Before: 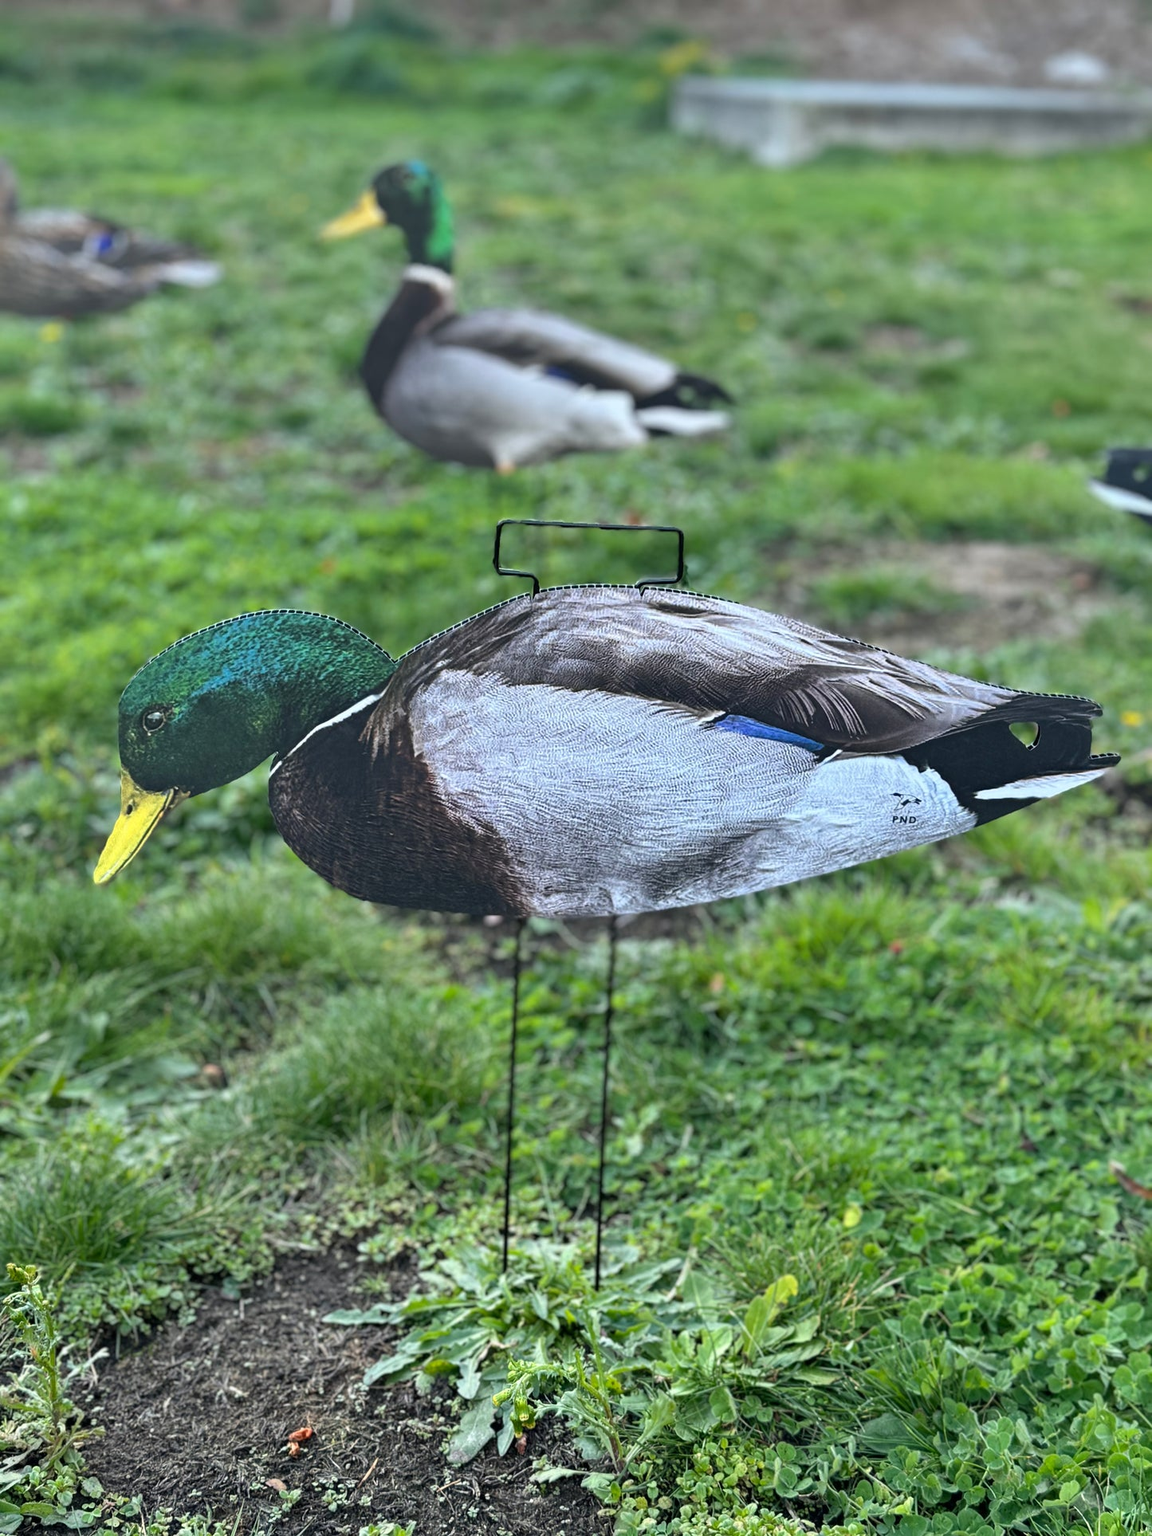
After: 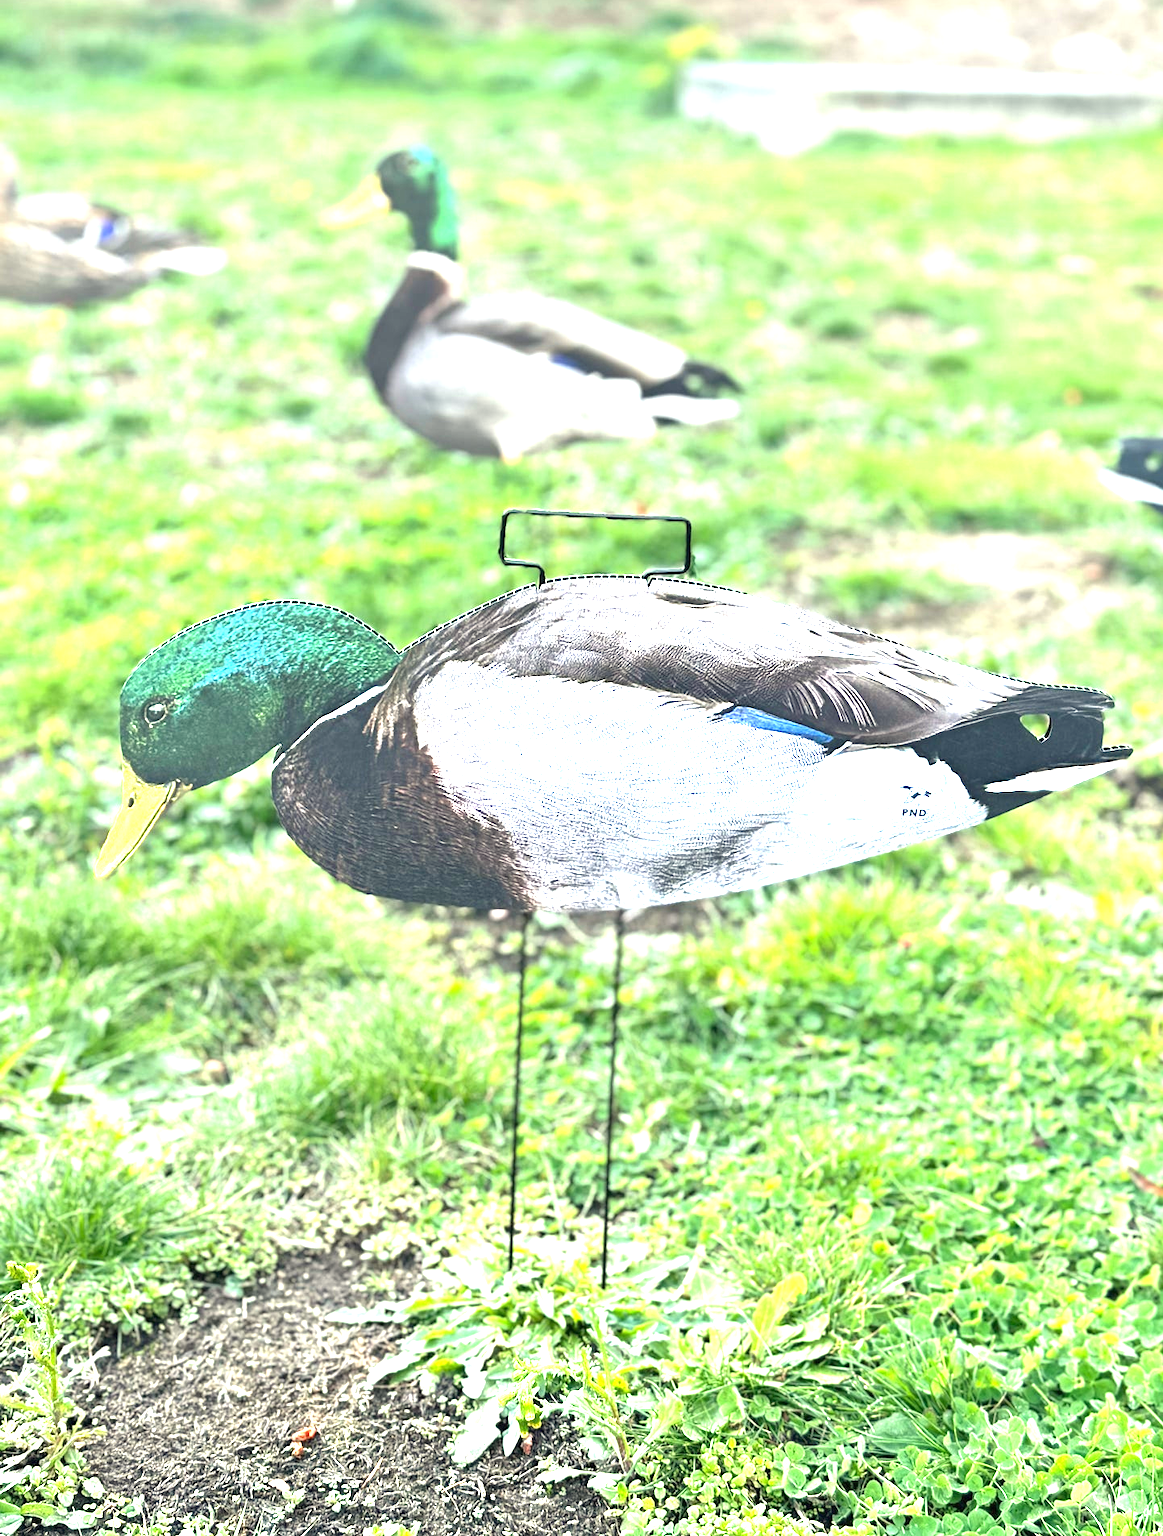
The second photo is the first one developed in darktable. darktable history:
crop: top 1.049%, right 0.001%
white balance: red 1.029, blue 0.92
exposure: black level correction 0, exposure 2.088 EV, compensate exposure bias true, compensate highlight preservation false
